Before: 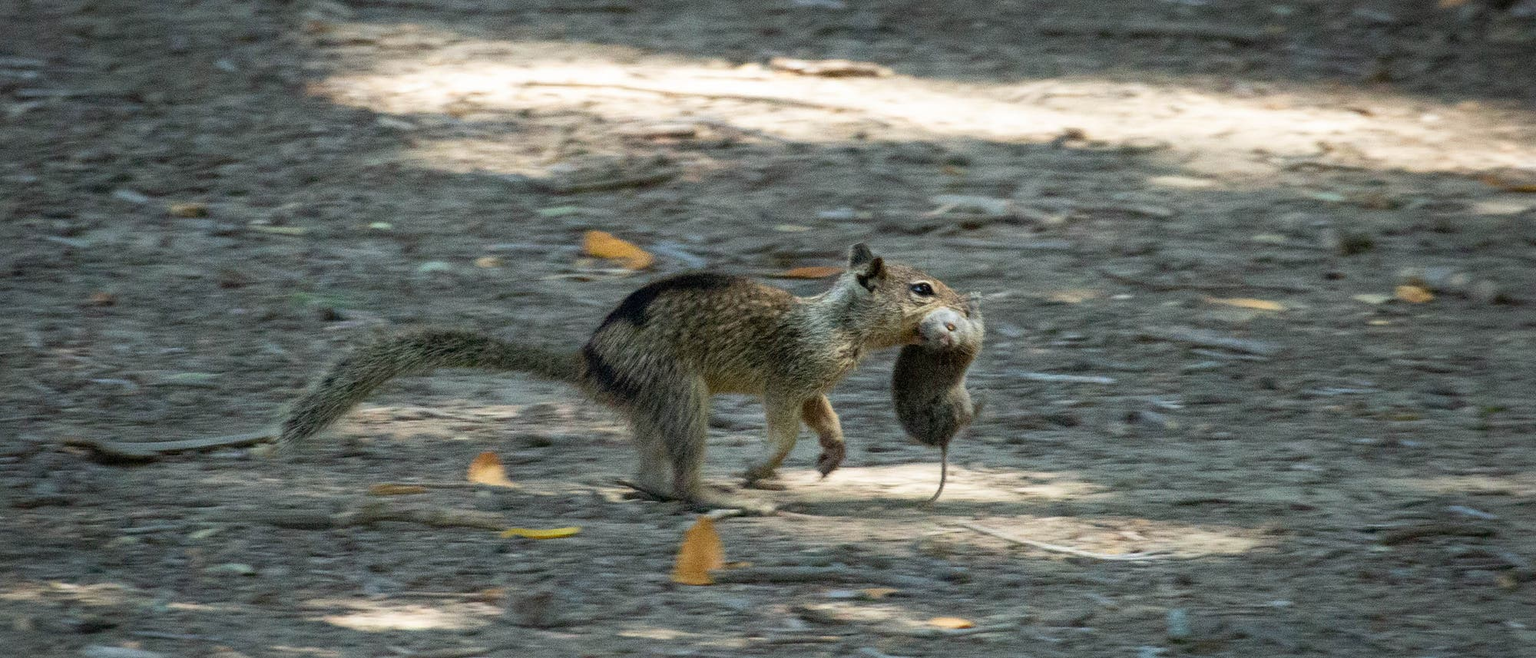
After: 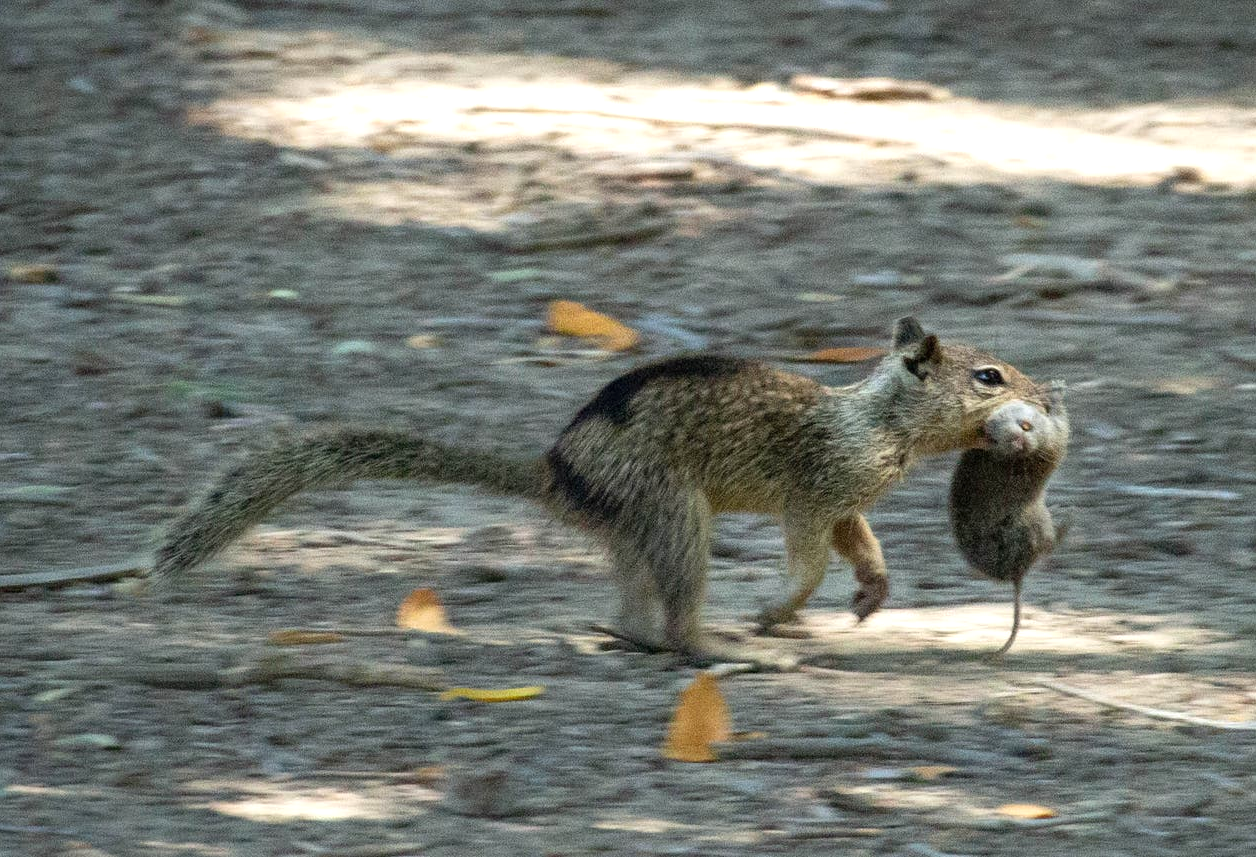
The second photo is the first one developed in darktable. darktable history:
shadows and highlights: shadows 22.7, highlights -48.71, soften with gaussian
crop: left 10.644%, right 26.528%
exposure: black level correction 0, exposure 0.3 EV, compensate highlight preservation false
